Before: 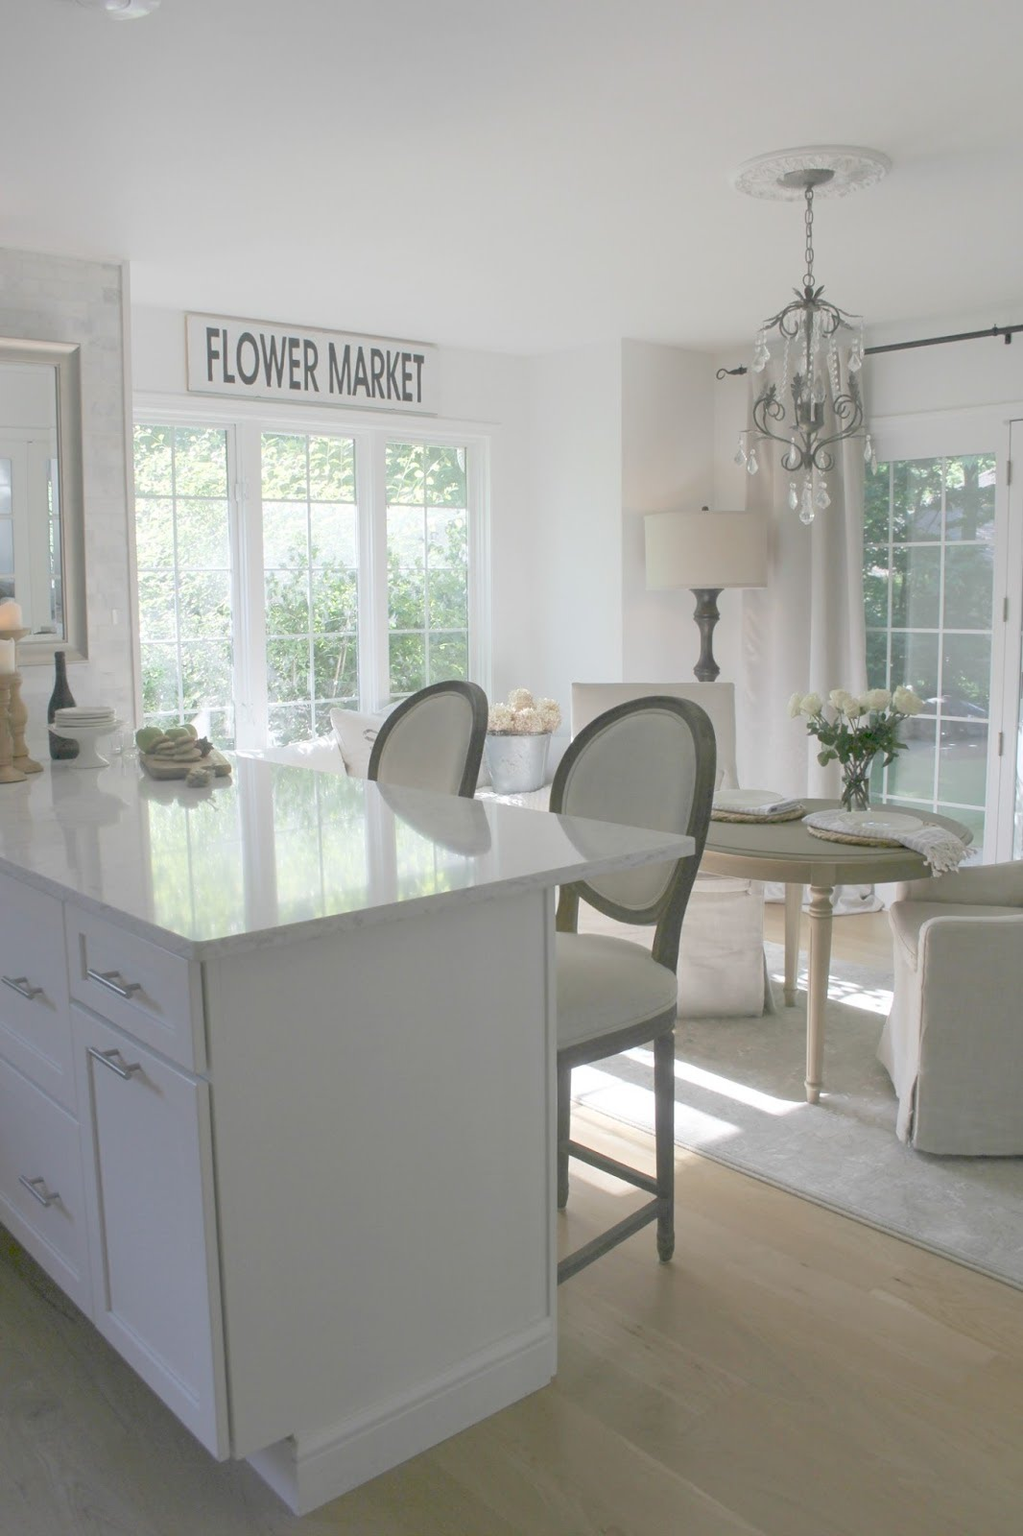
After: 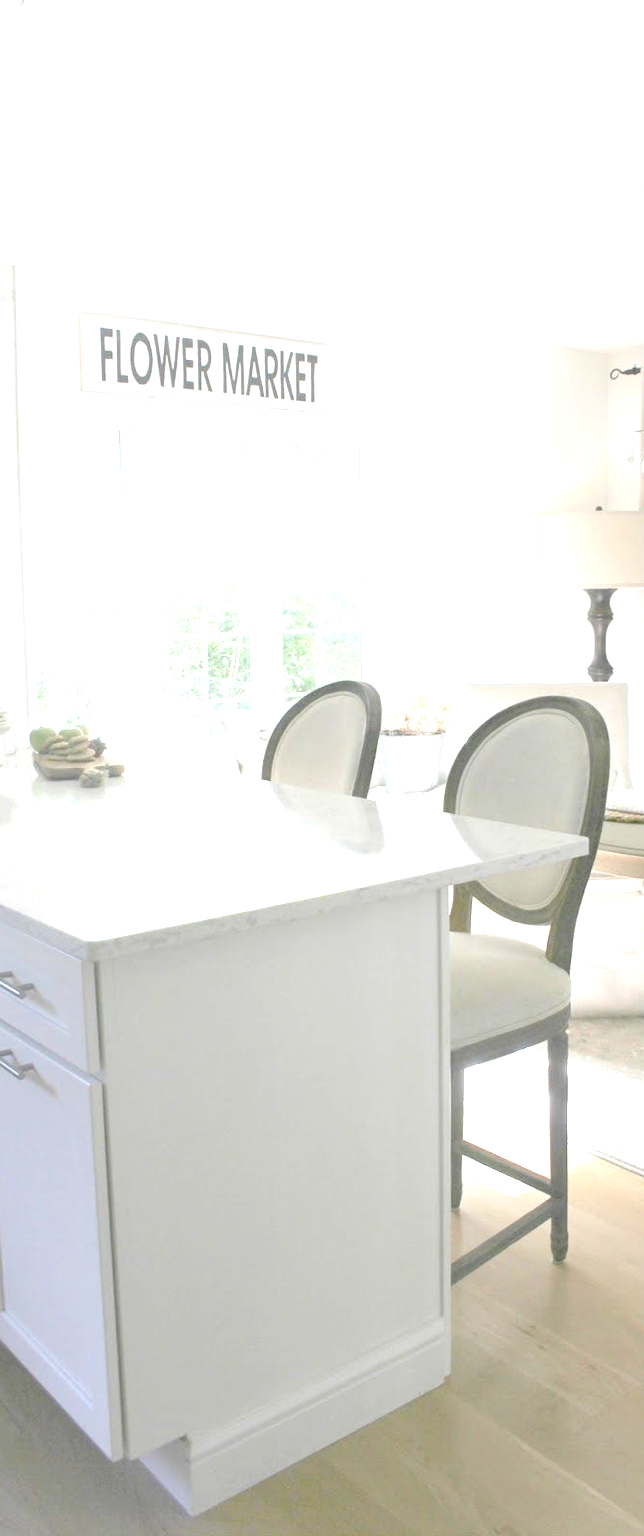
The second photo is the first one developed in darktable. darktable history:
crop: left 10.474%, right 26.505%
exposure: black level correction -0.002, exposure 1.352 EV, compensate exposure bias true, compensate highlight preservation false
